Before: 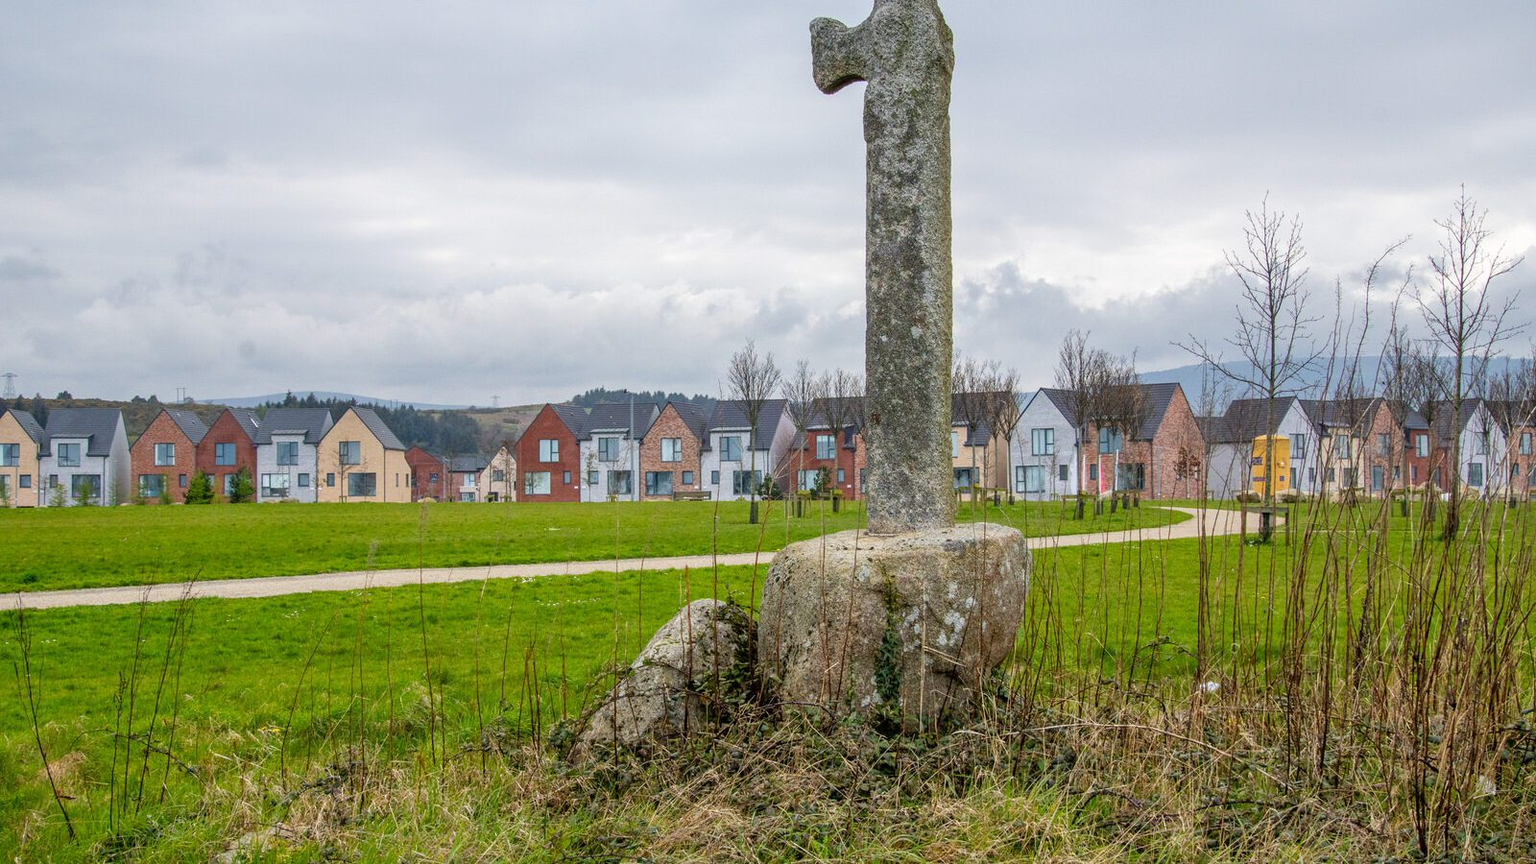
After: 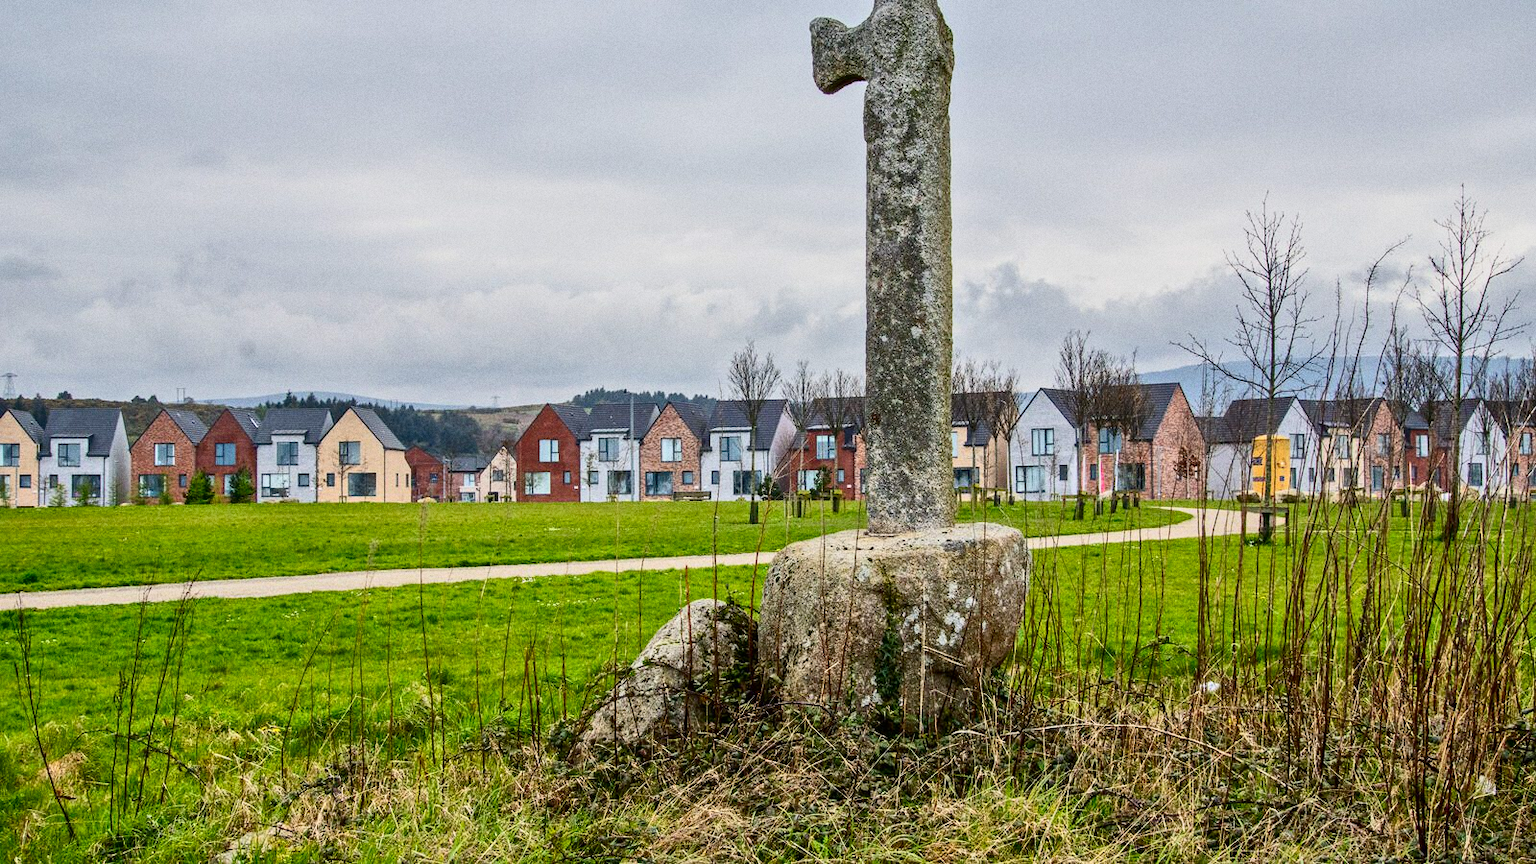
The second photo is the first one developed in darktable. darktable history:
tone equalizer: -8 EV -0.002 EV, -7 EV 0.005 EV, -6 EV -0.008 EV, -5 EV 0.007 EV, -4 EV -0.042 EV, -3 EV -0.233 EV, -2 EV -0.662 EV, -1 EV -0.983 EV, +0 EV -0.969 EV, smoothing diameter 2%, edges refinement/feathering 20, mask exposure compensation -1.57 EV, filter diffusion 5
grain: on, module defaults
contrast brightness saturation: contrast 0.4, brightness 0.1, saturation 0.21
